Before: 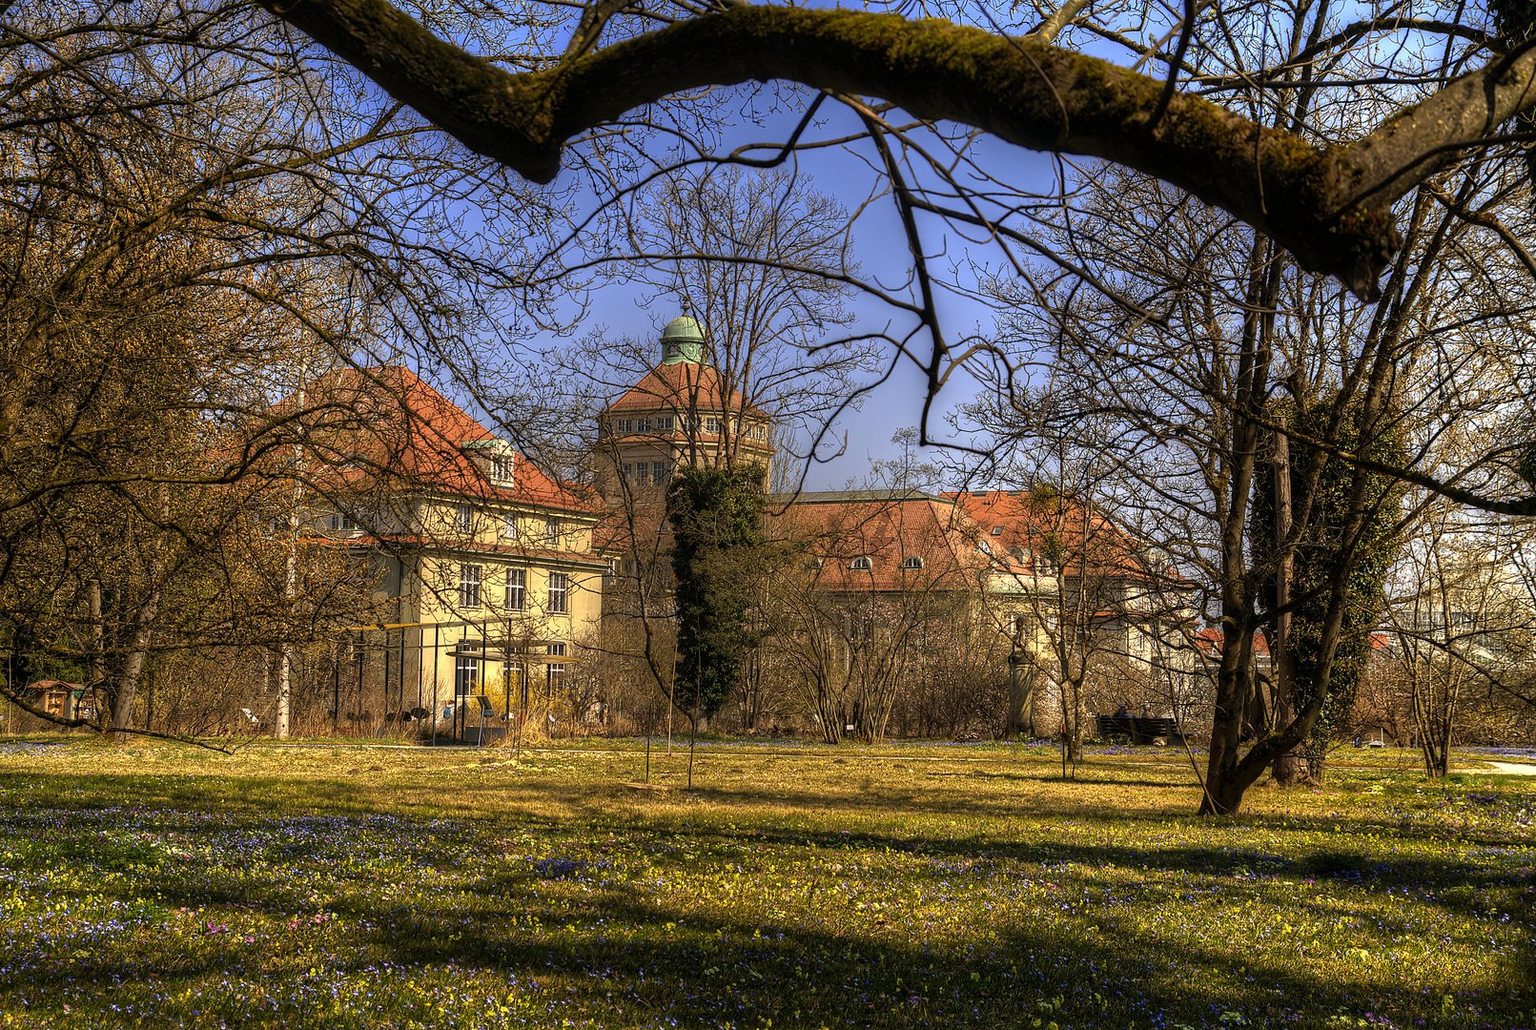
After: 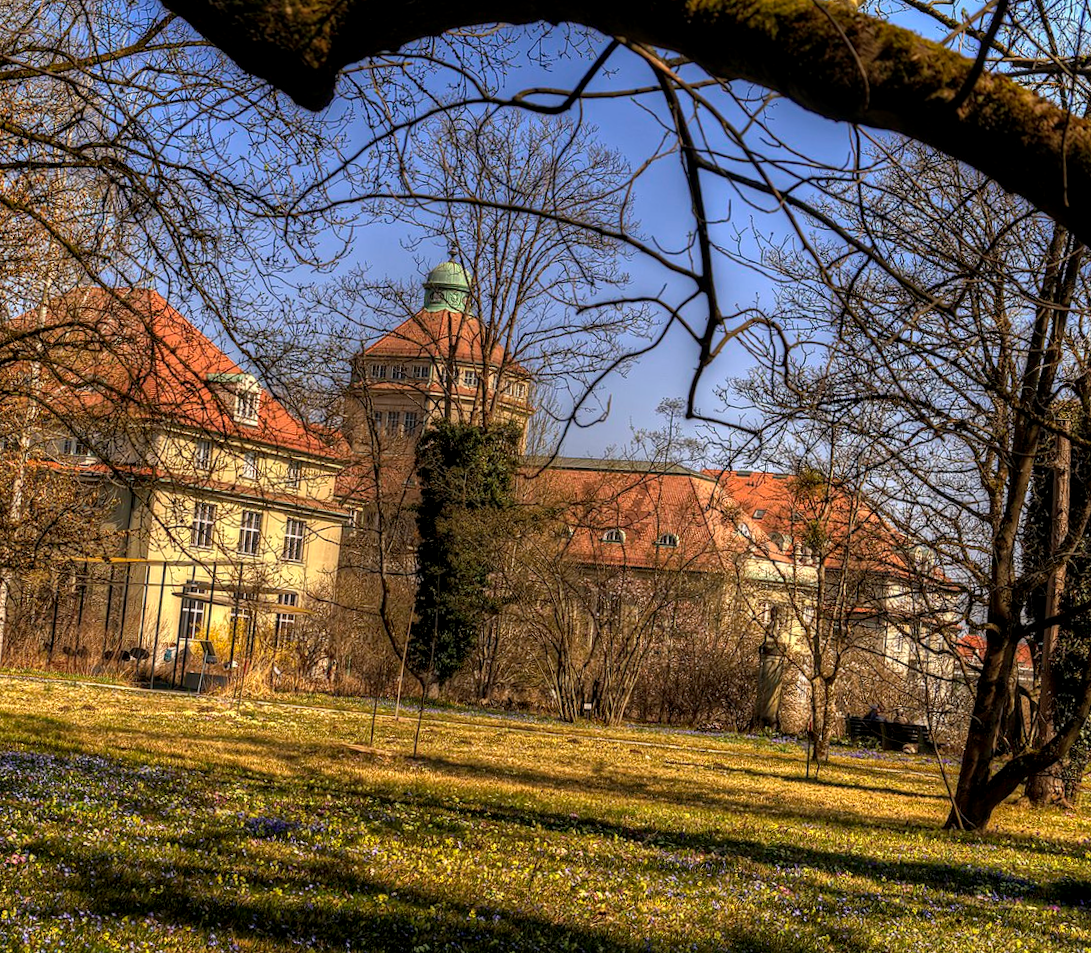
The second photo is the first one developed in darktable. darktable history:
local contrast: on, module defaults
rotate and perspective: rotation 1.57°, crop left 0.018, crop right 0.982, crop top 0.039, crop bottom 0.961
crop and rotate: angle -3.27°, left 14.277%, top 0.028%, right 10.766%, bottom 0.028%
